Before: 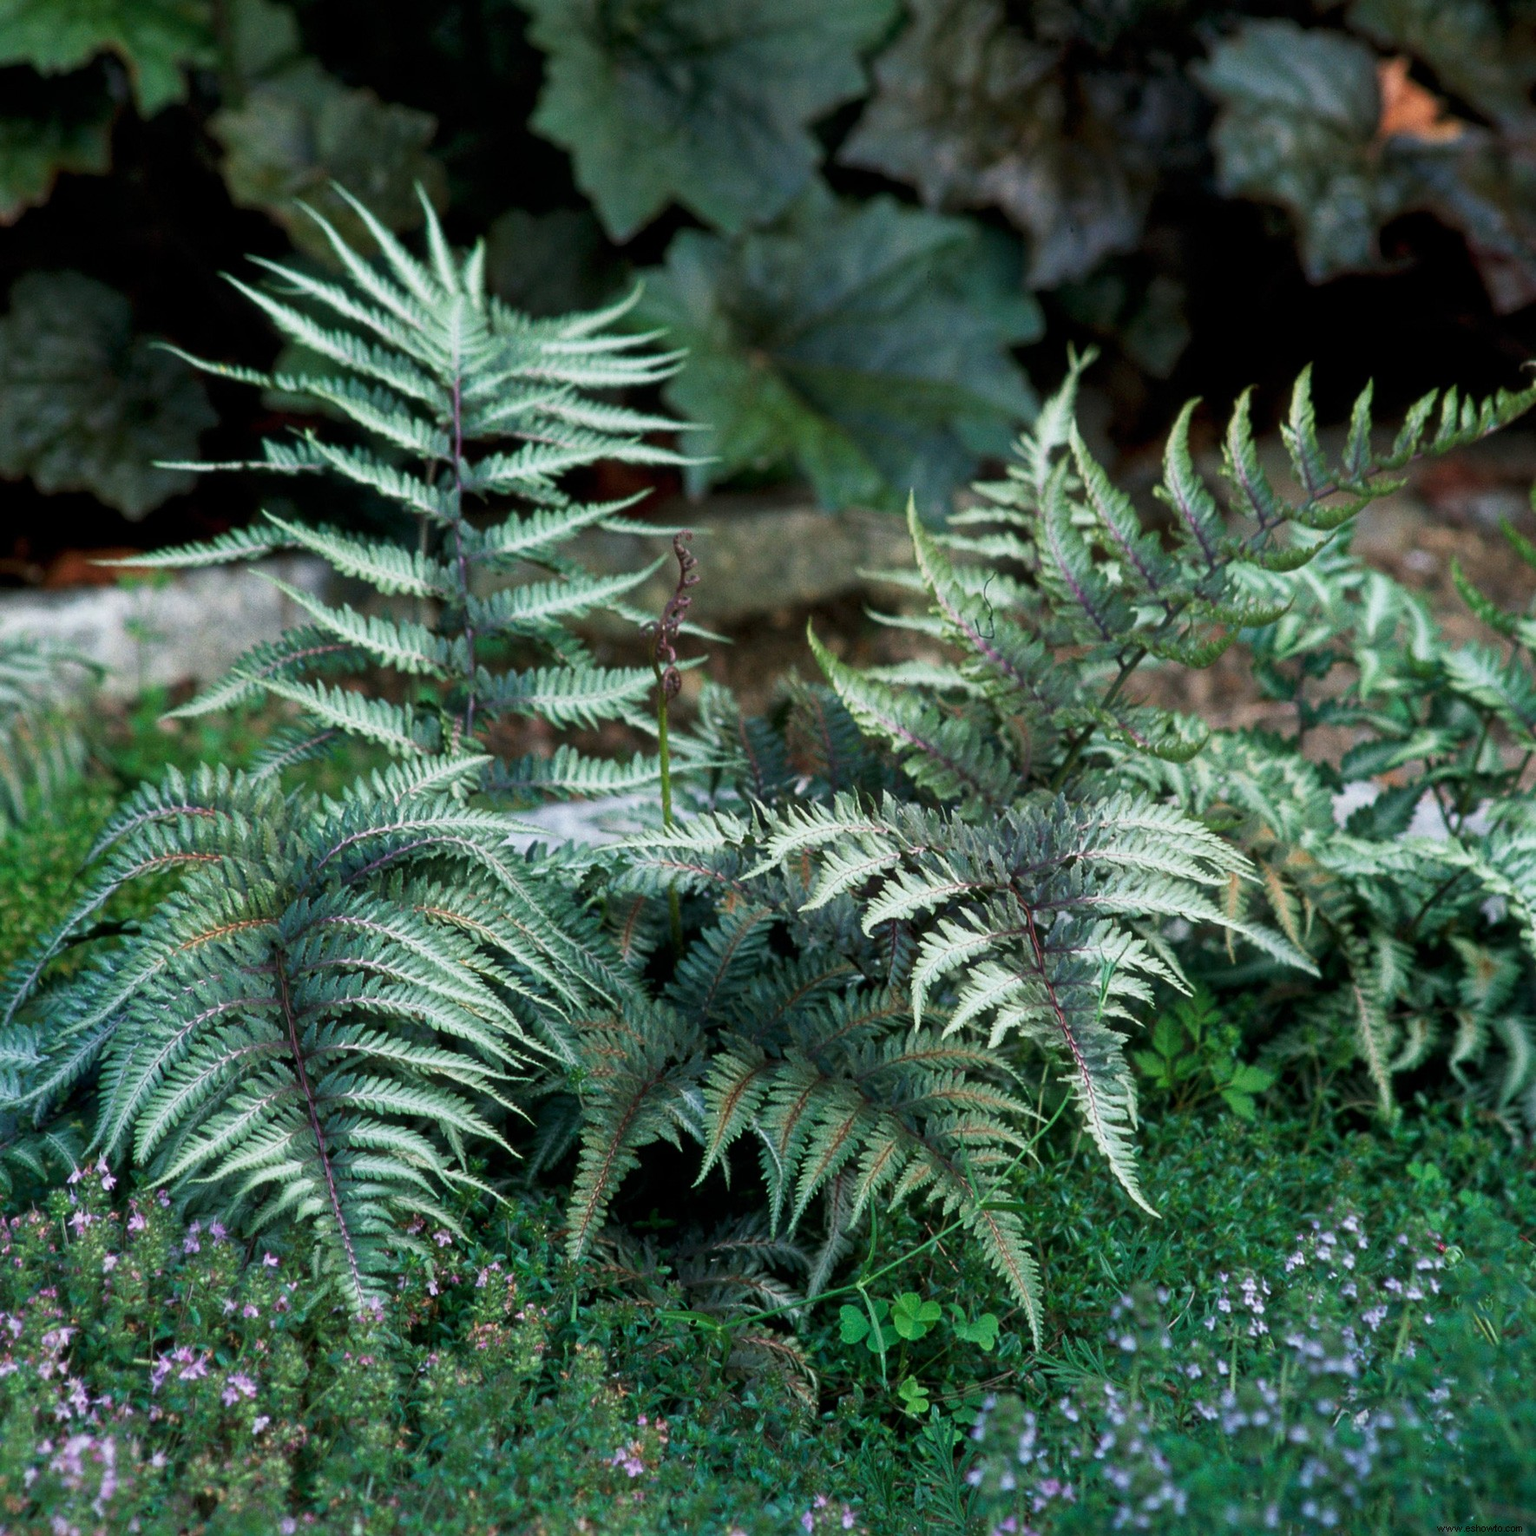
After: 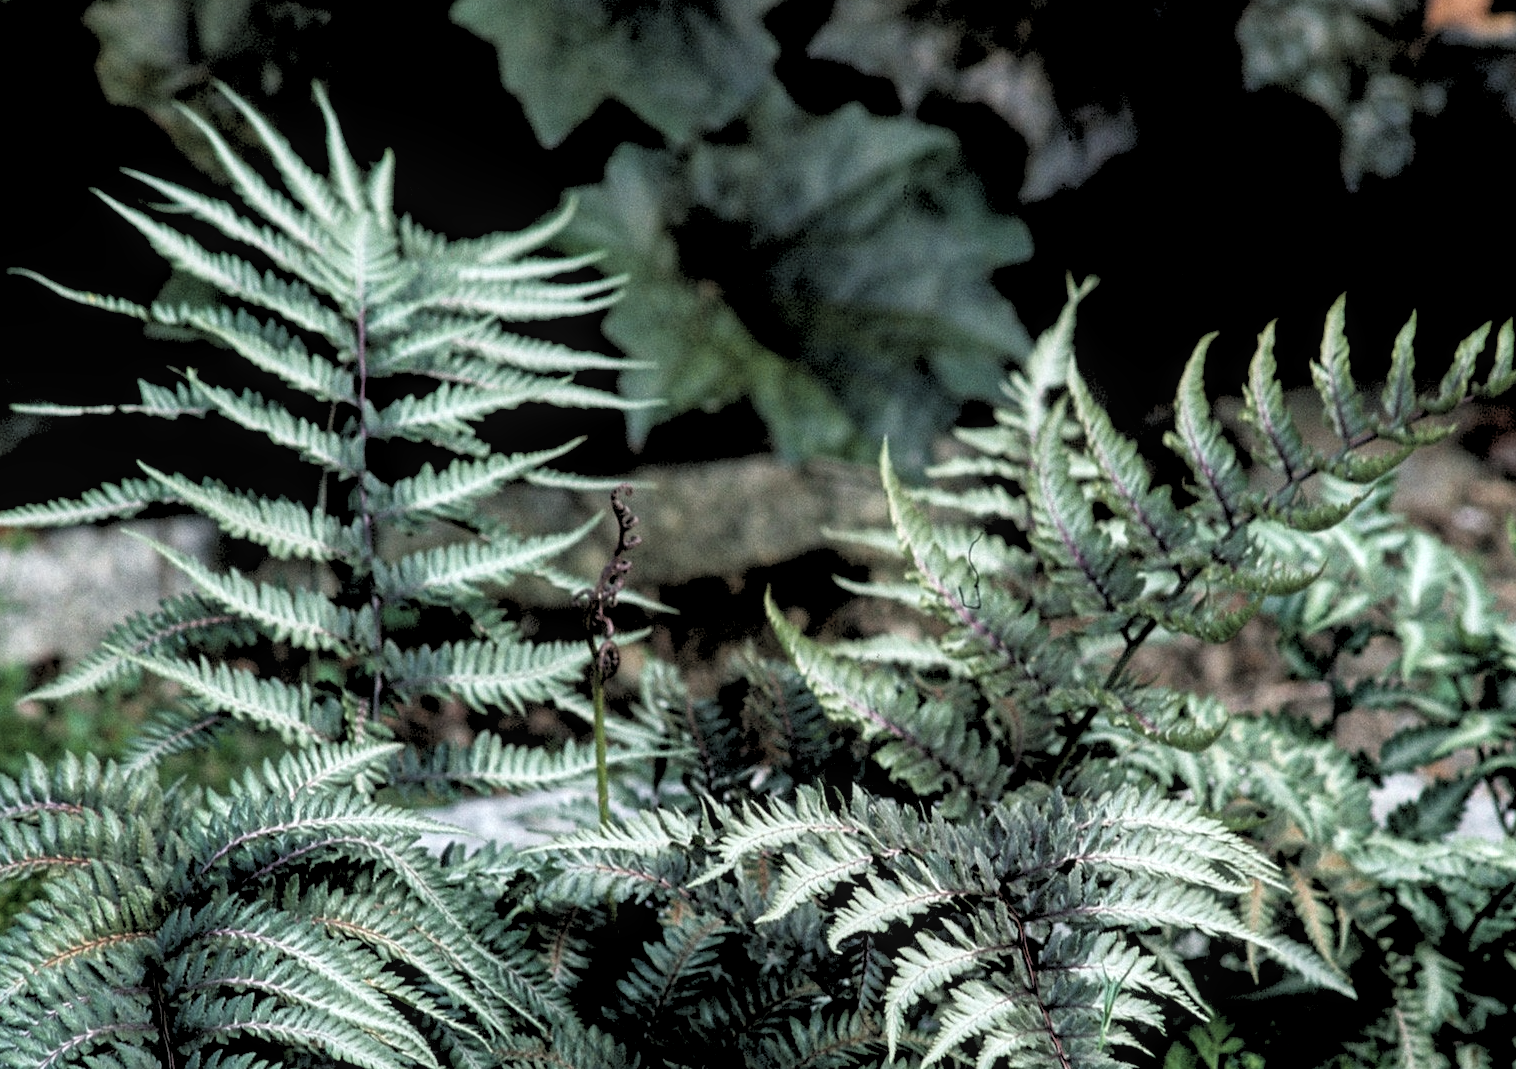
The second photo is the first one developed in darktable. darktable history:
color correction: saturation 0.5
tone equalizer: on, module defaults
local contrast: on, module defaults
levels: levels [0.016, 0.484, 0.953]
white balance: red 1, blue 1
crop and rotate: left 9.345%, top 7.22%, right 4.982%, bottom 32.331%
color balance rgb: perceptual saturation grading › global saturation 20%, global vibrance 20%
rgb levels: levels [[0.029, 0.461, 0.922], [0, 0.5, 1], [0, 0.5, 1]]
